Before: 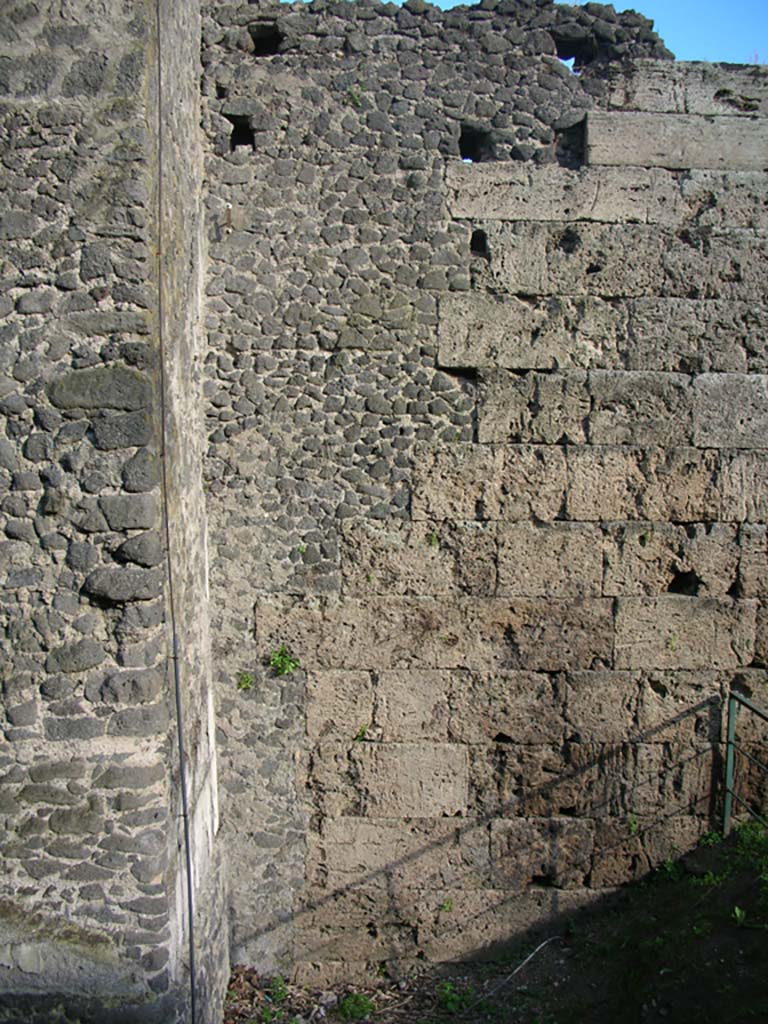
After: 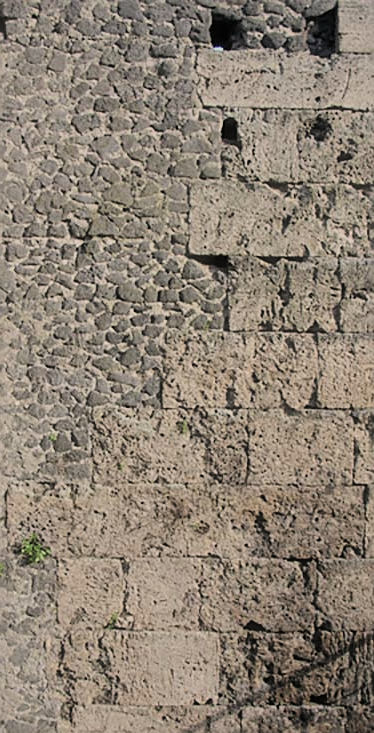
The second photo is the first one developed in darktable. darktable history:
haze removal: strength -0.098, adaptive false
shadows and highlights: white point adjustment 0.064, soften with gaussian
filmic rgb: black relative exposure -6.19 EV, white relative exposure 6.97 EV, hardness 2.27, color science v6 (2022)
sharpen: on, module defaults
color balance rgb: perceptual saturation grading › global saturation 19.617%, perceptual brilliance grading › global brilliance 10.764%
color correction: highlights a* 5.49, highlights b* 5.23, saturation 0.682
crop: left 32.469%, top 10.993%, right 18.774%, bottom 17.421%
